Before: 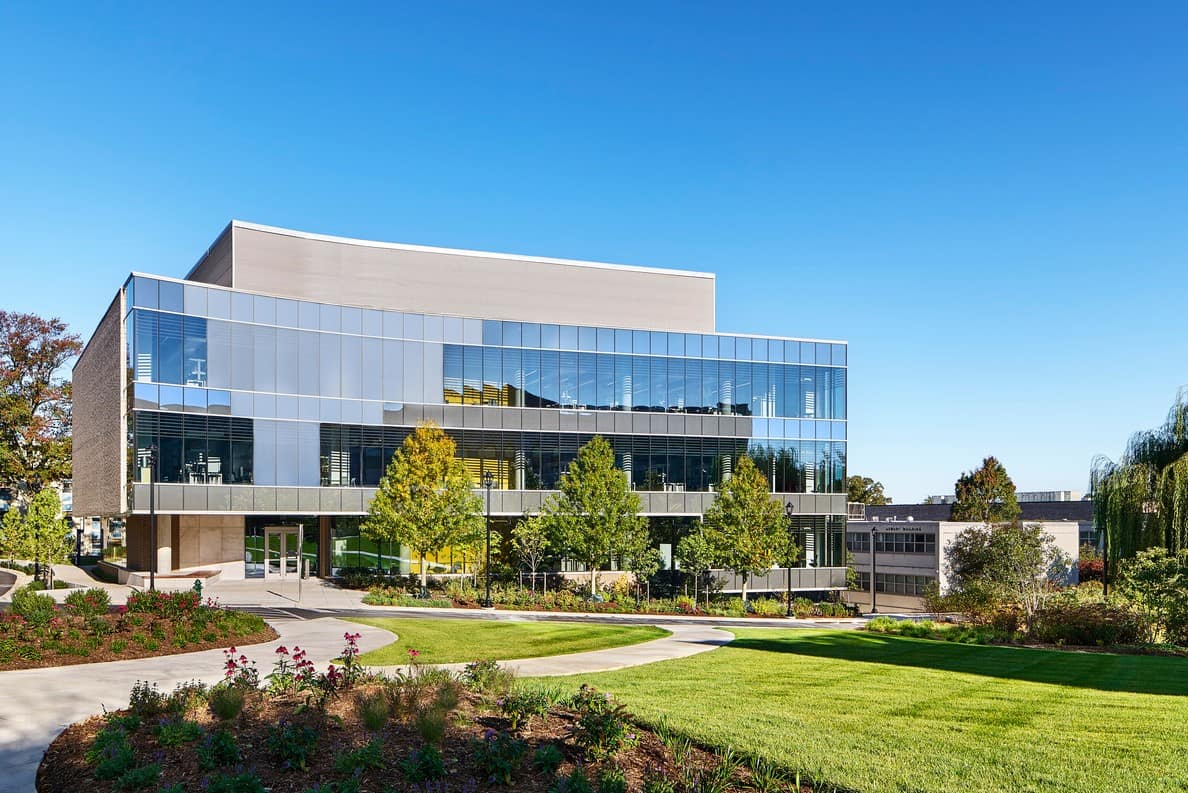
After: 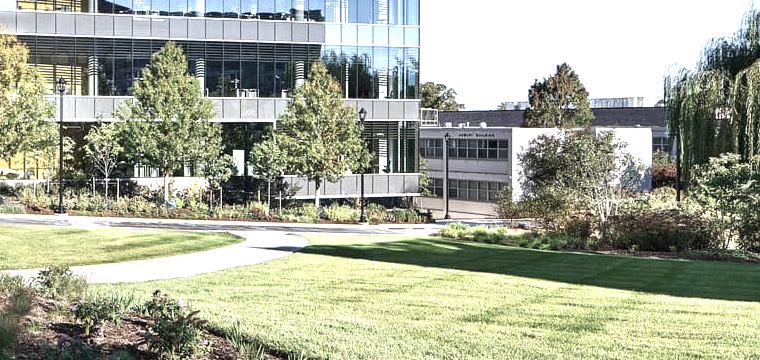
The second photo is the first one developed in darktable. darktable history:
crop and rotate: left 35.965%, top 49.75%, bottom 4.787%
exposure: black level correction 0, exposure 0.947 EV, compensate highlight preservation false
color calibration: illuminant as shot in camera, x 0.366, y 0.378, temperature 4423.19 K
color correction: highlights b* 0.042, saturation 0.49
